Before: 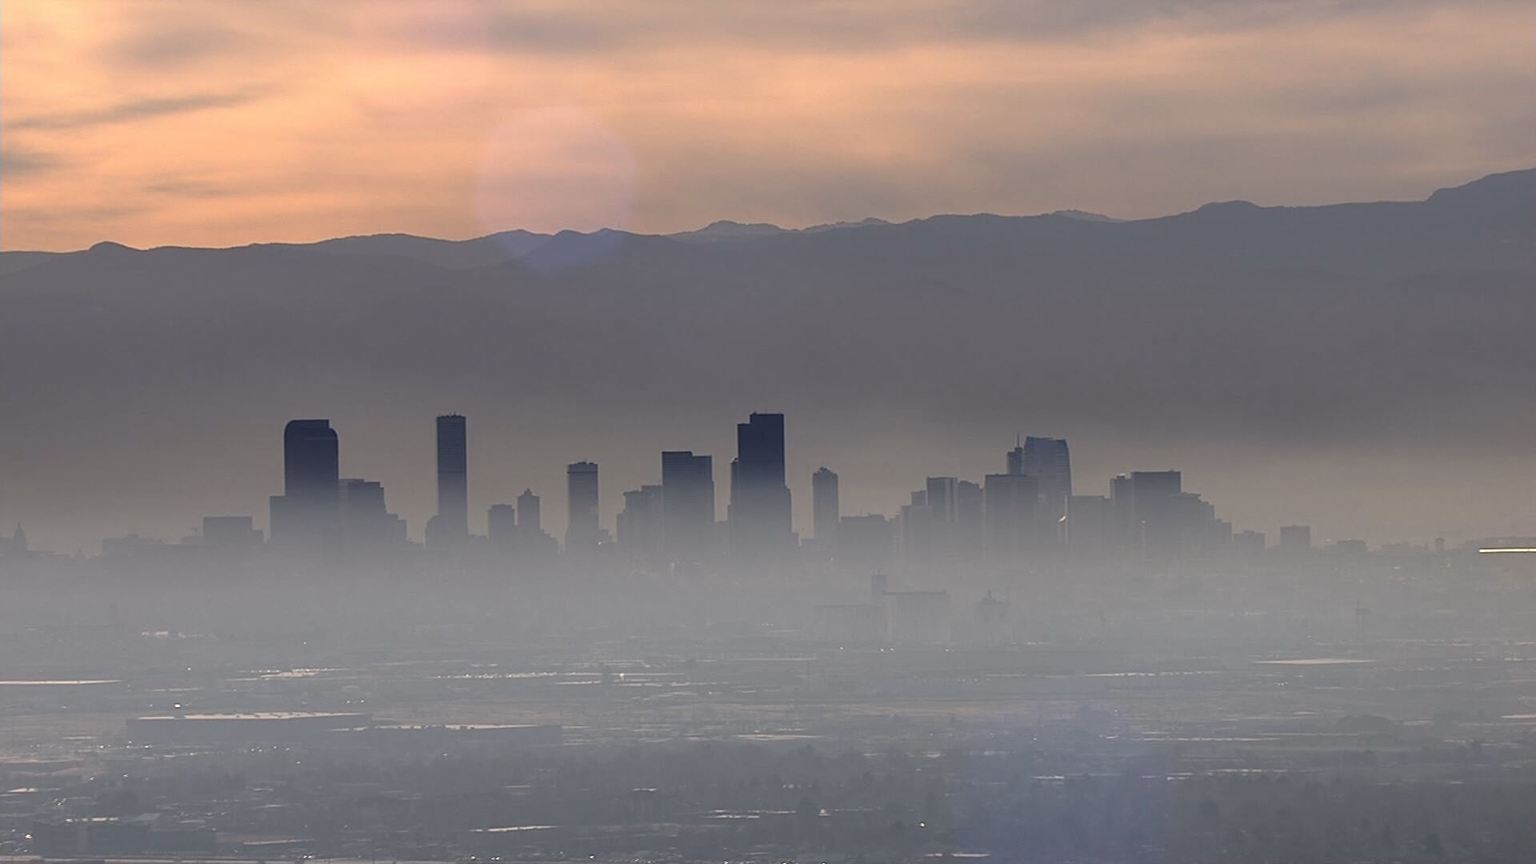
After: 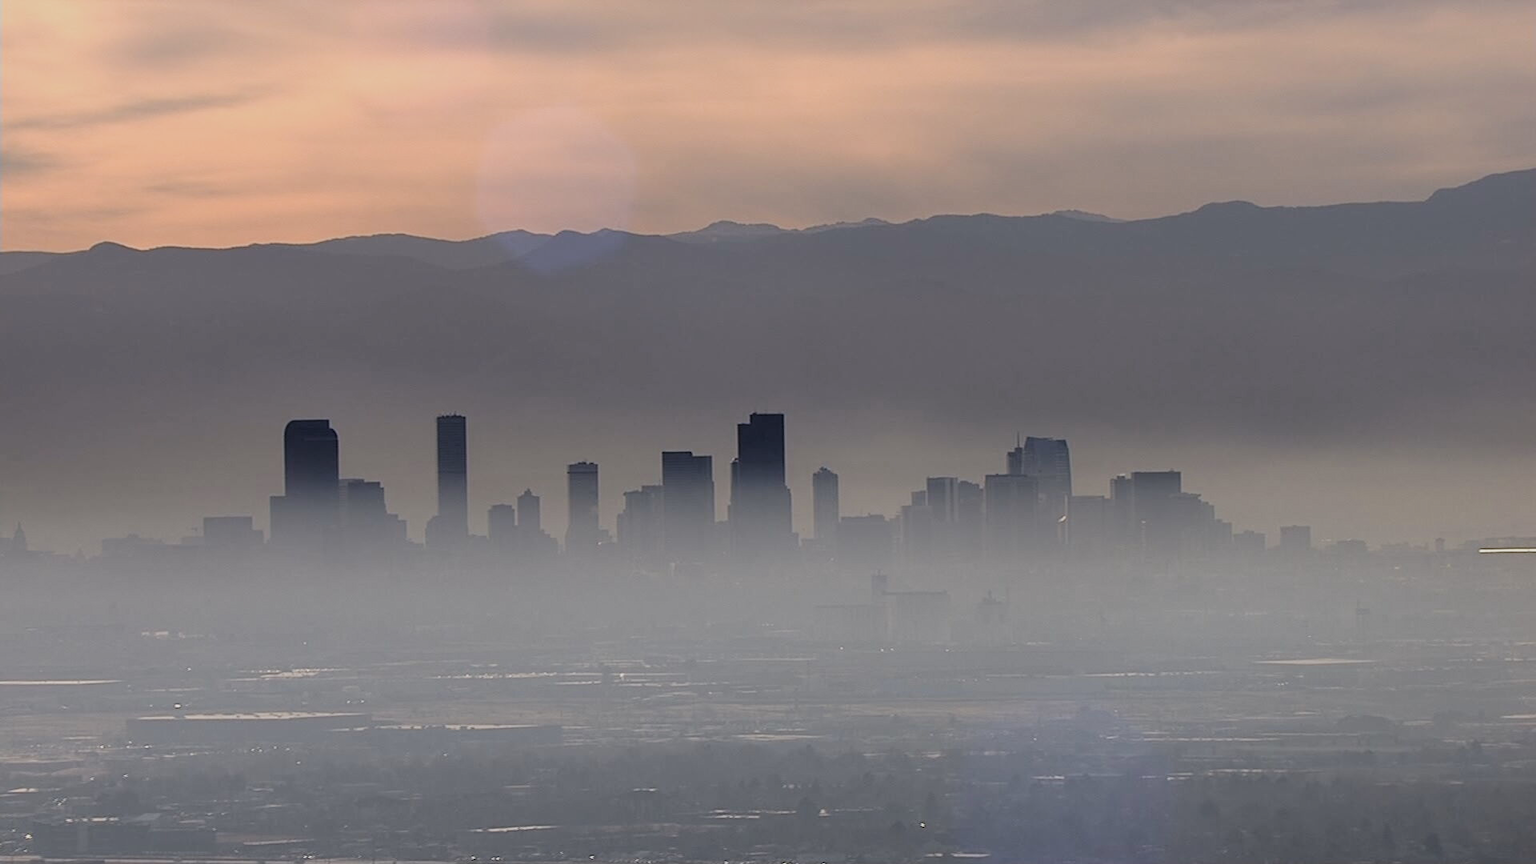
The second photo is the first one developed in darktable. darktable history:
filmic rgb: black relative exposure -7.65 EV, white relative exposure 3.99 EV, hardness 4.02, contrast 1.096, highlights saturation mix -28.51%, iterations of high-quality reconstruction 0
